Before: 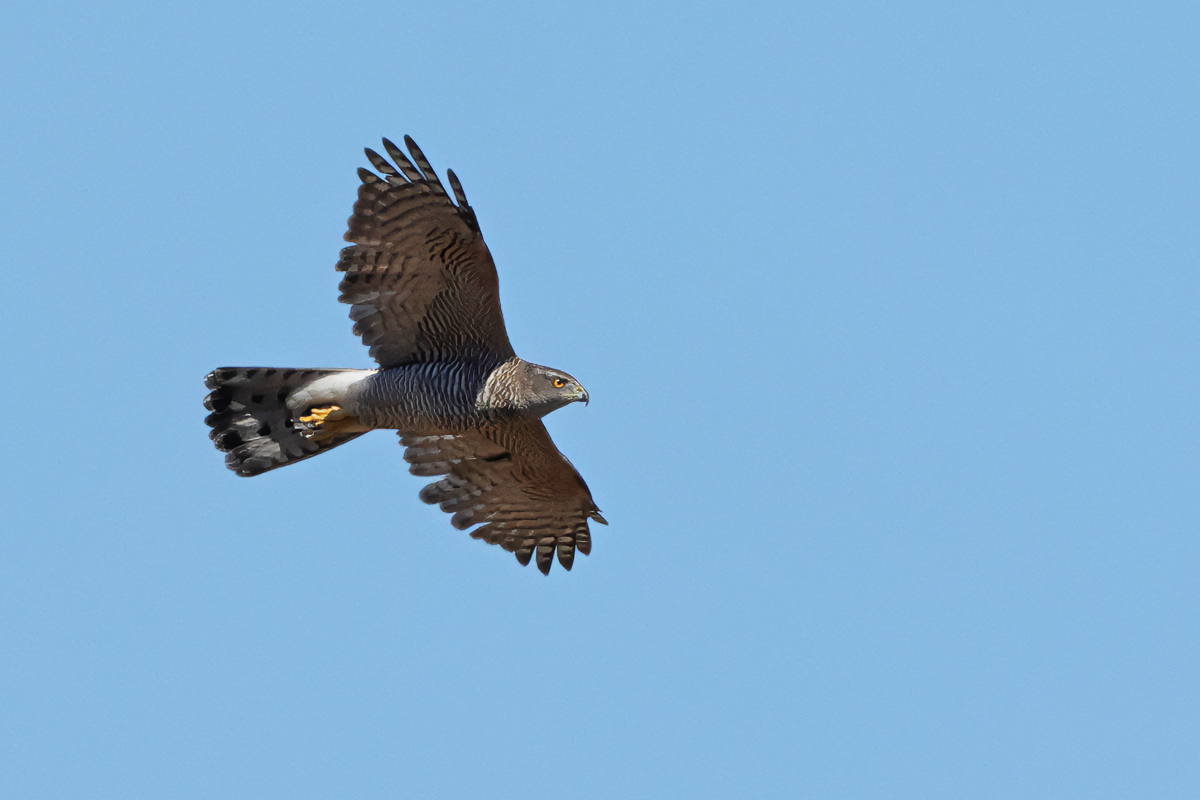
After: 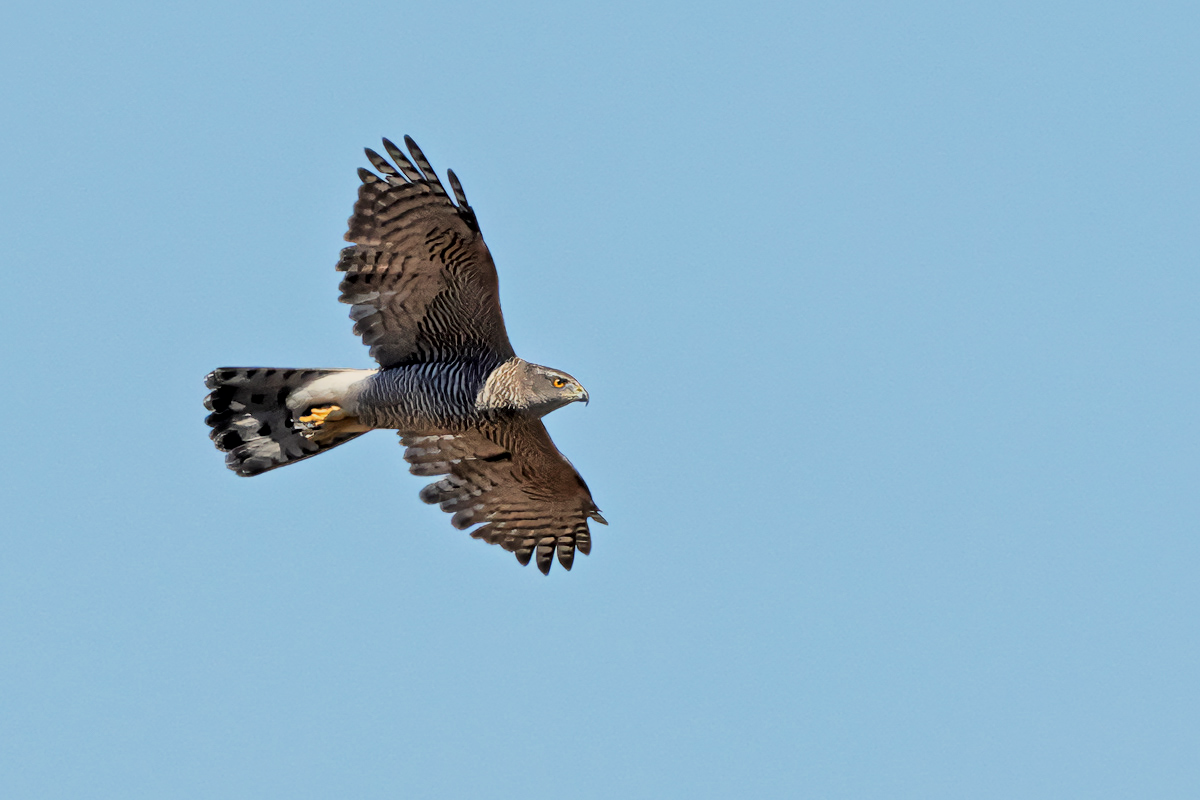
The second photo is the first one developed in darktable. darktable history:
color balance rgb: highlights gain › chroma 2.983%, highlights gain › hue 75.48°, perceptual saturation grading › global saturation -0.136%, saturation formula JzAzBz (2021)
local contrast: mode bilateral grid, contrast 21, coarseness 20, detail 150%, midtone range 0.2
exposure: black level correction 0, exposure 0.697 EV, compensate highlight preservation false
filmic rgb: black relative exposure -6.9 EV, white relative exposure 5.61 EV, hardness 2.85, color science v6 (2022)
